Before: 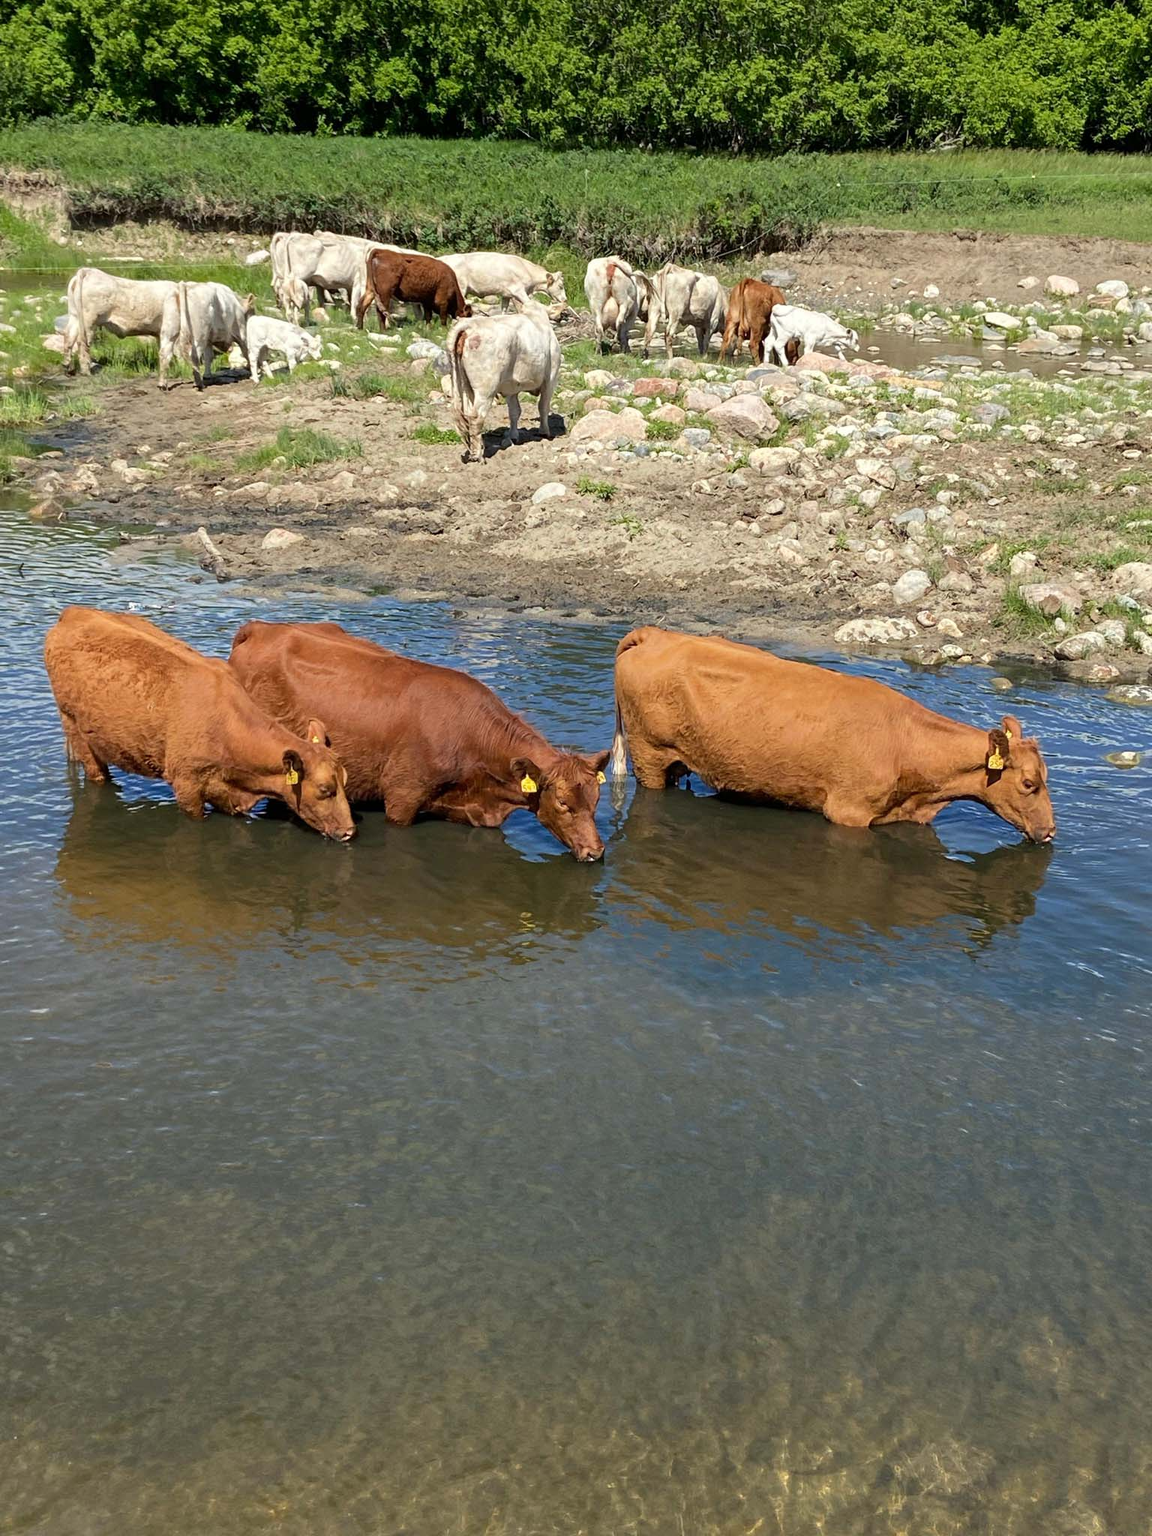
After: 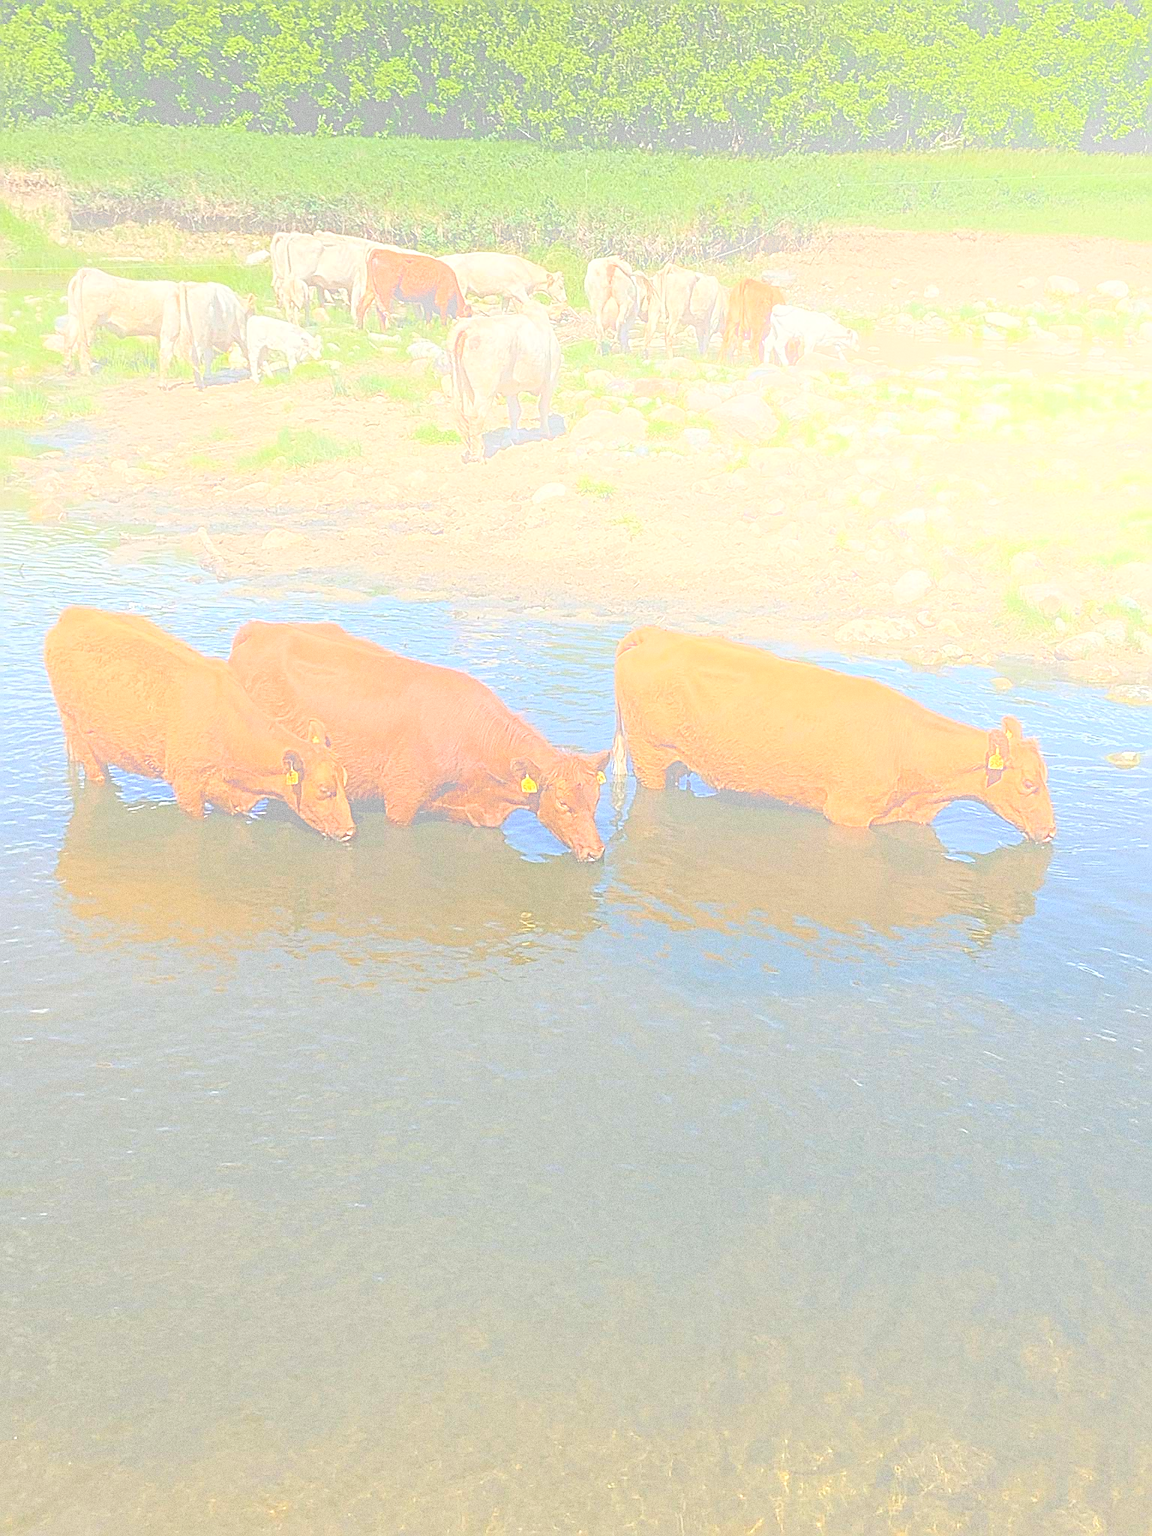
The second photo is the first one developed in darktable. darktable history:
bloom: size 70%, threshold 25%, strength 70%
grain: coarseness 0.09 ISO, strength 40%
sharpen: amount 2
